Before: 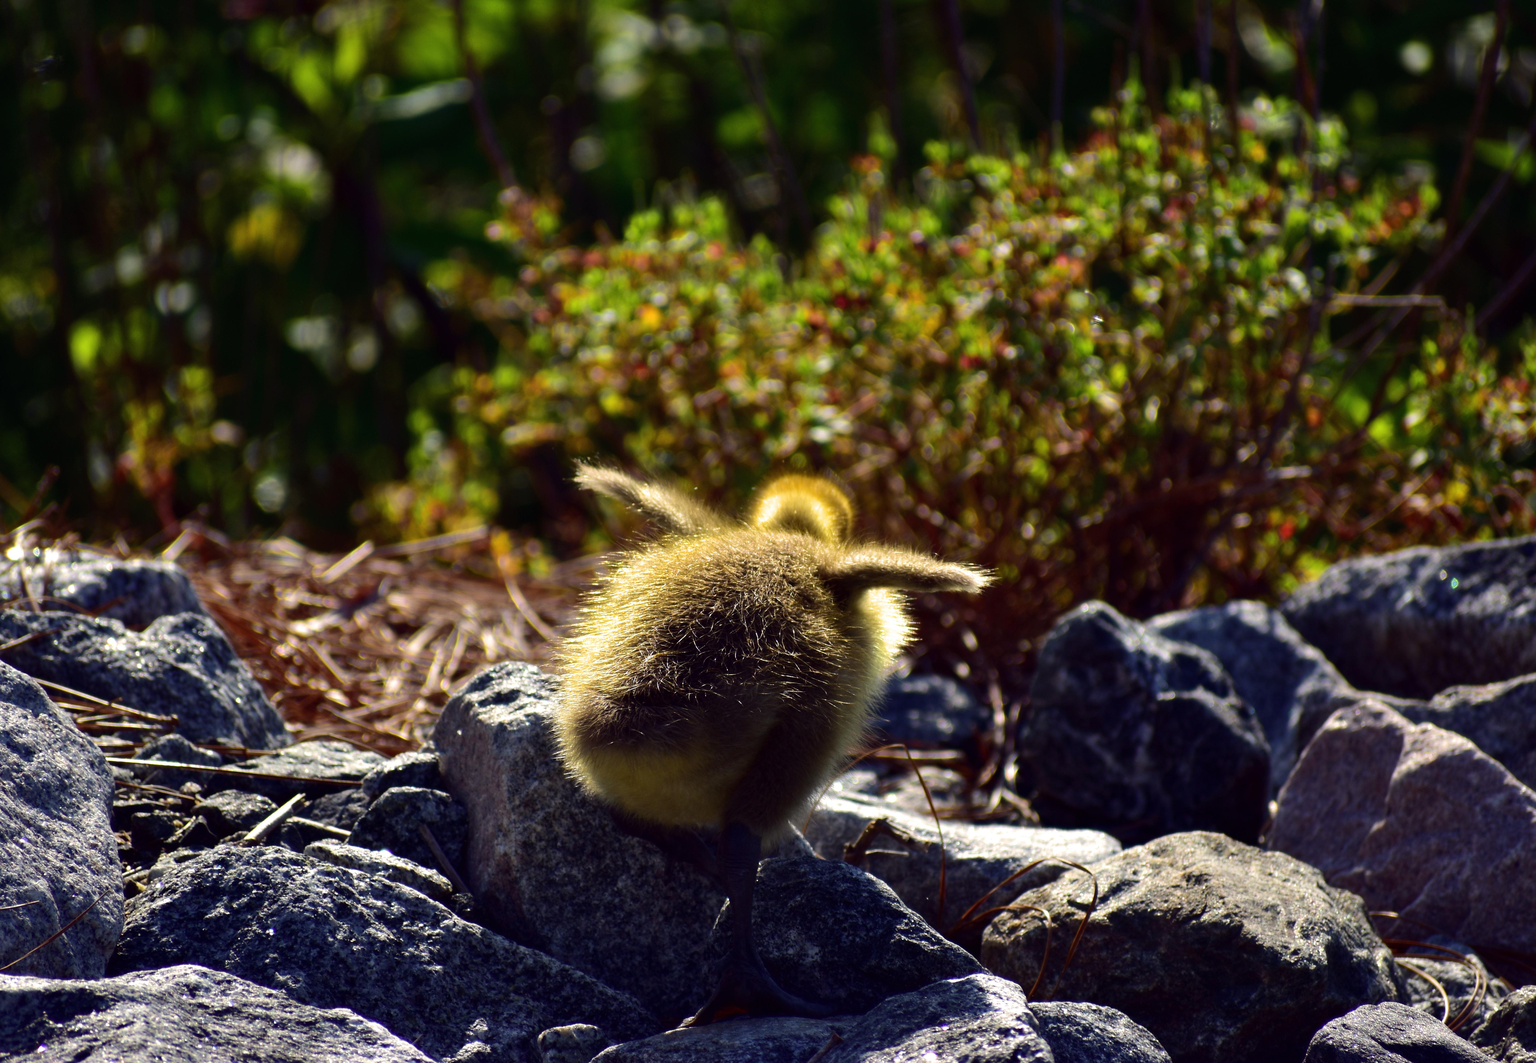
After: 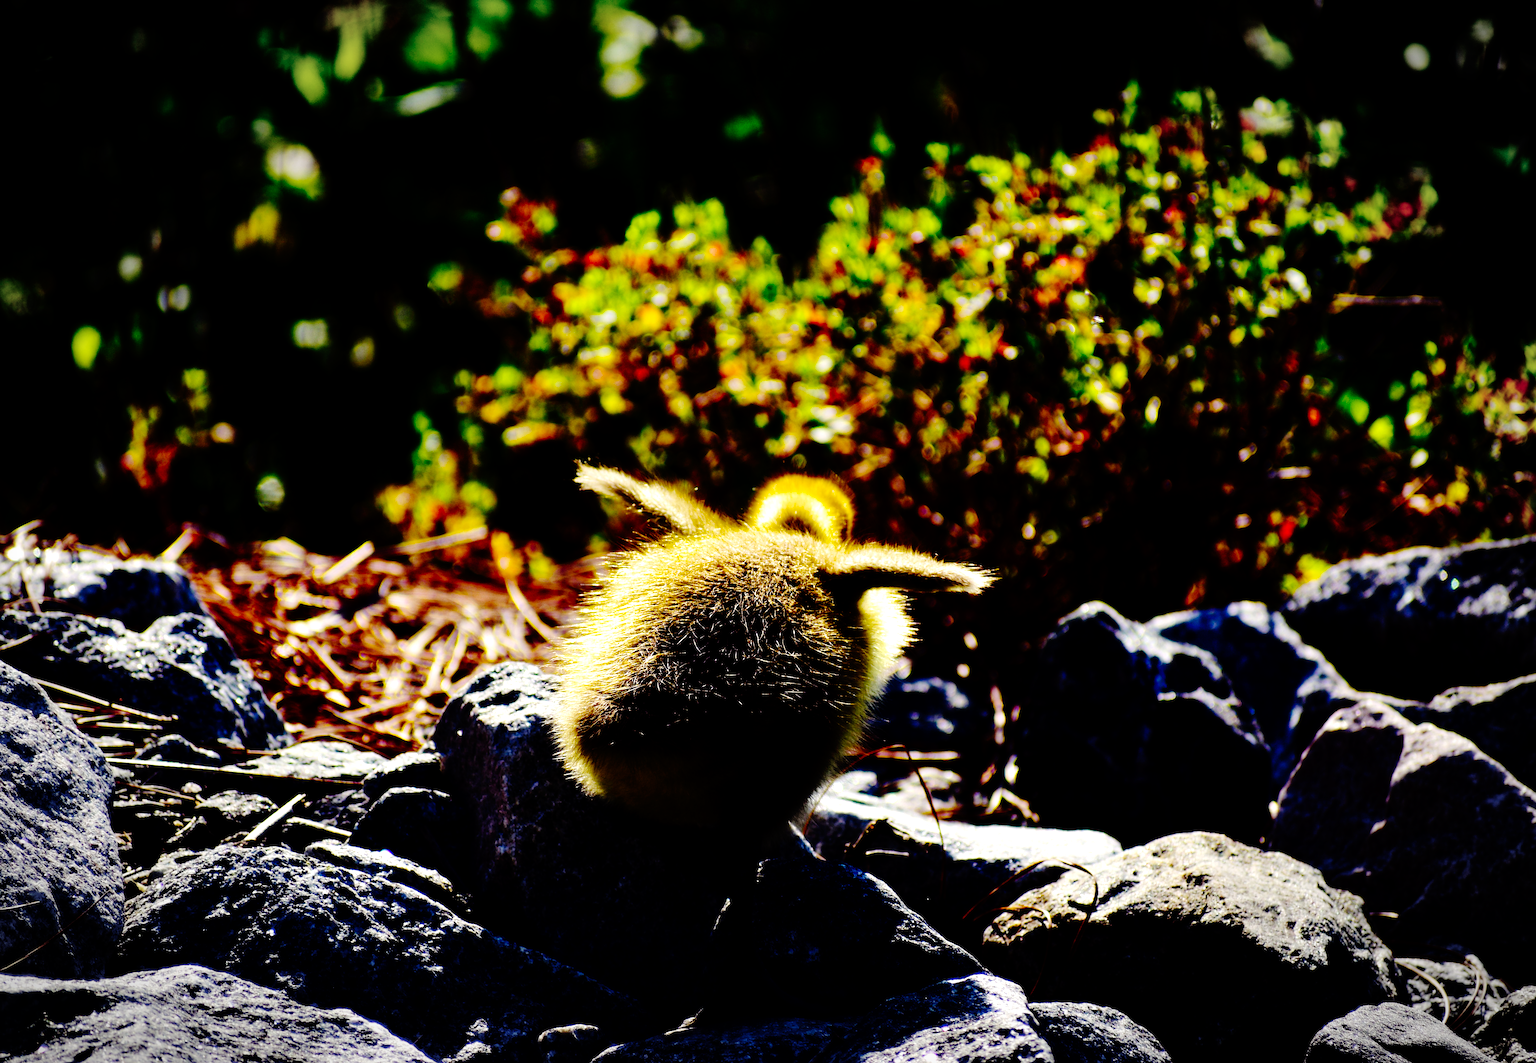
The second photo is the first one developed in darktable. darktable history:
vignetting: automatic ratio true
base curve: curves: ch0 [(0, 0) (0.036, 0.01) (0.123, 0.254) (0.258, 0.504) (0.507, 0.748) (1, 1)], preserve colors none
color balance: lift [0.991, 1, 1, 1], gamma [0.996, 1, 1, 1], input saturation 98.52%, contrast 20.34%, output saturation 103.72%
